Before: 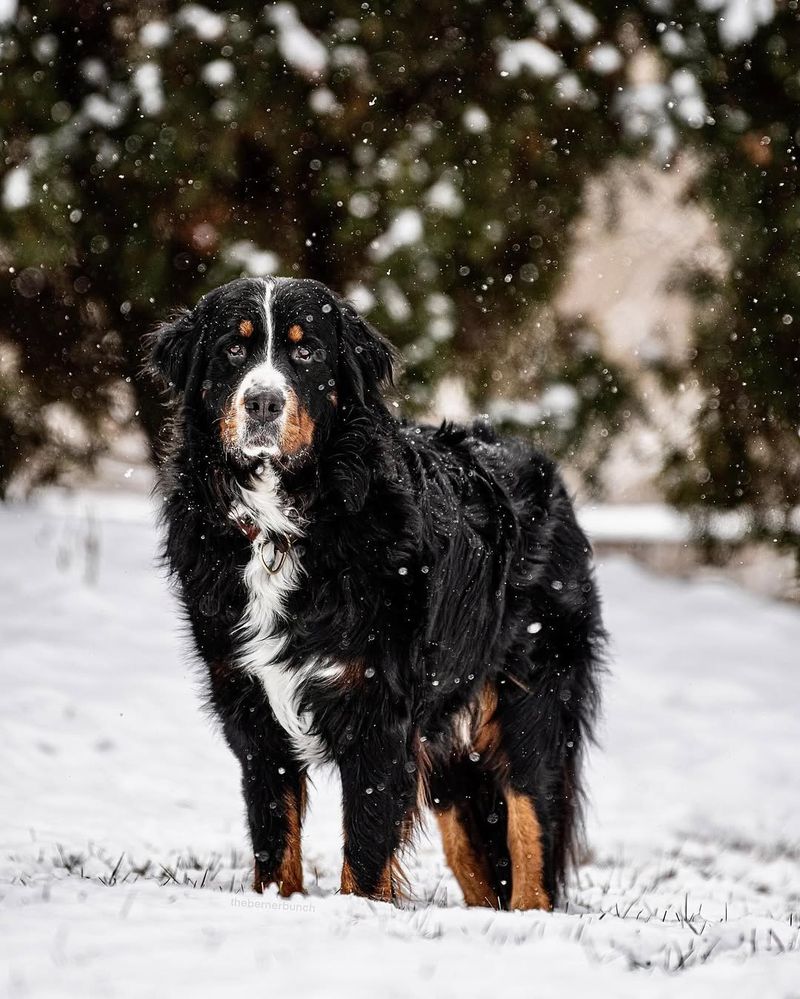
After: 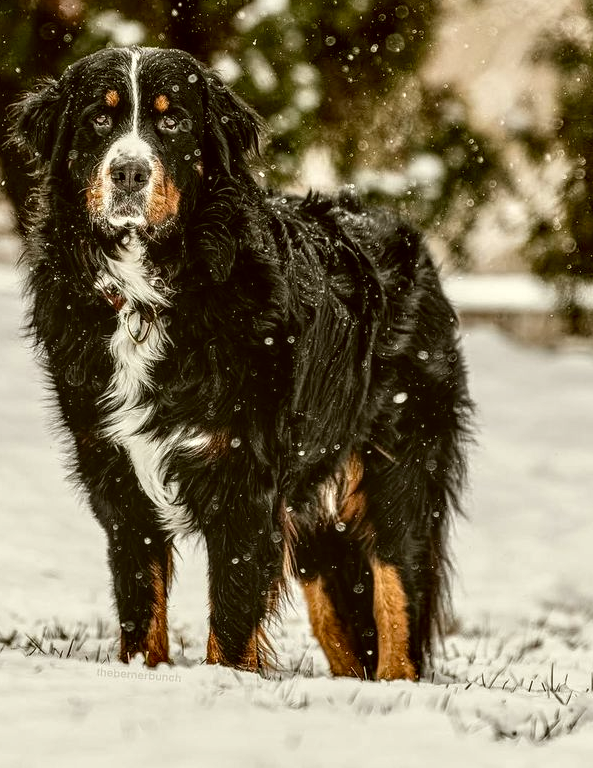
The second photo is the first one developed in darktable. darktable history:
crop: left 16.858%, top 23.068%, right 8.943%
local contrast: detail 130%
color correction: highlights a* -1.67, highlights b* 10.35, shadows a* 0.612, shadows b* 19.07
